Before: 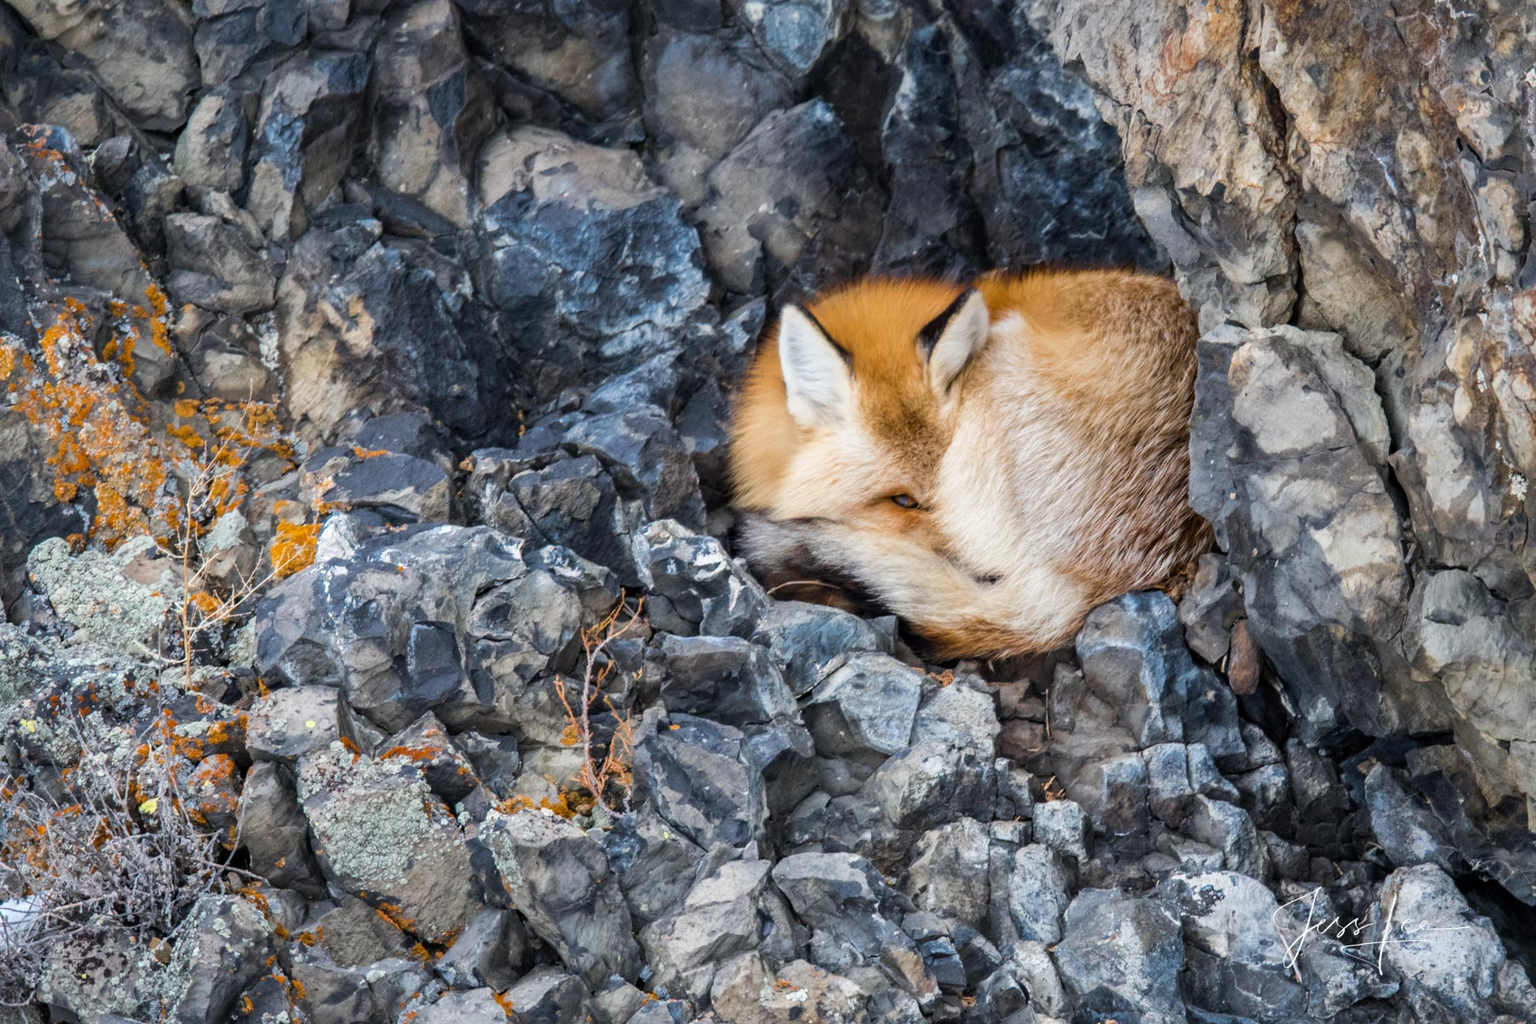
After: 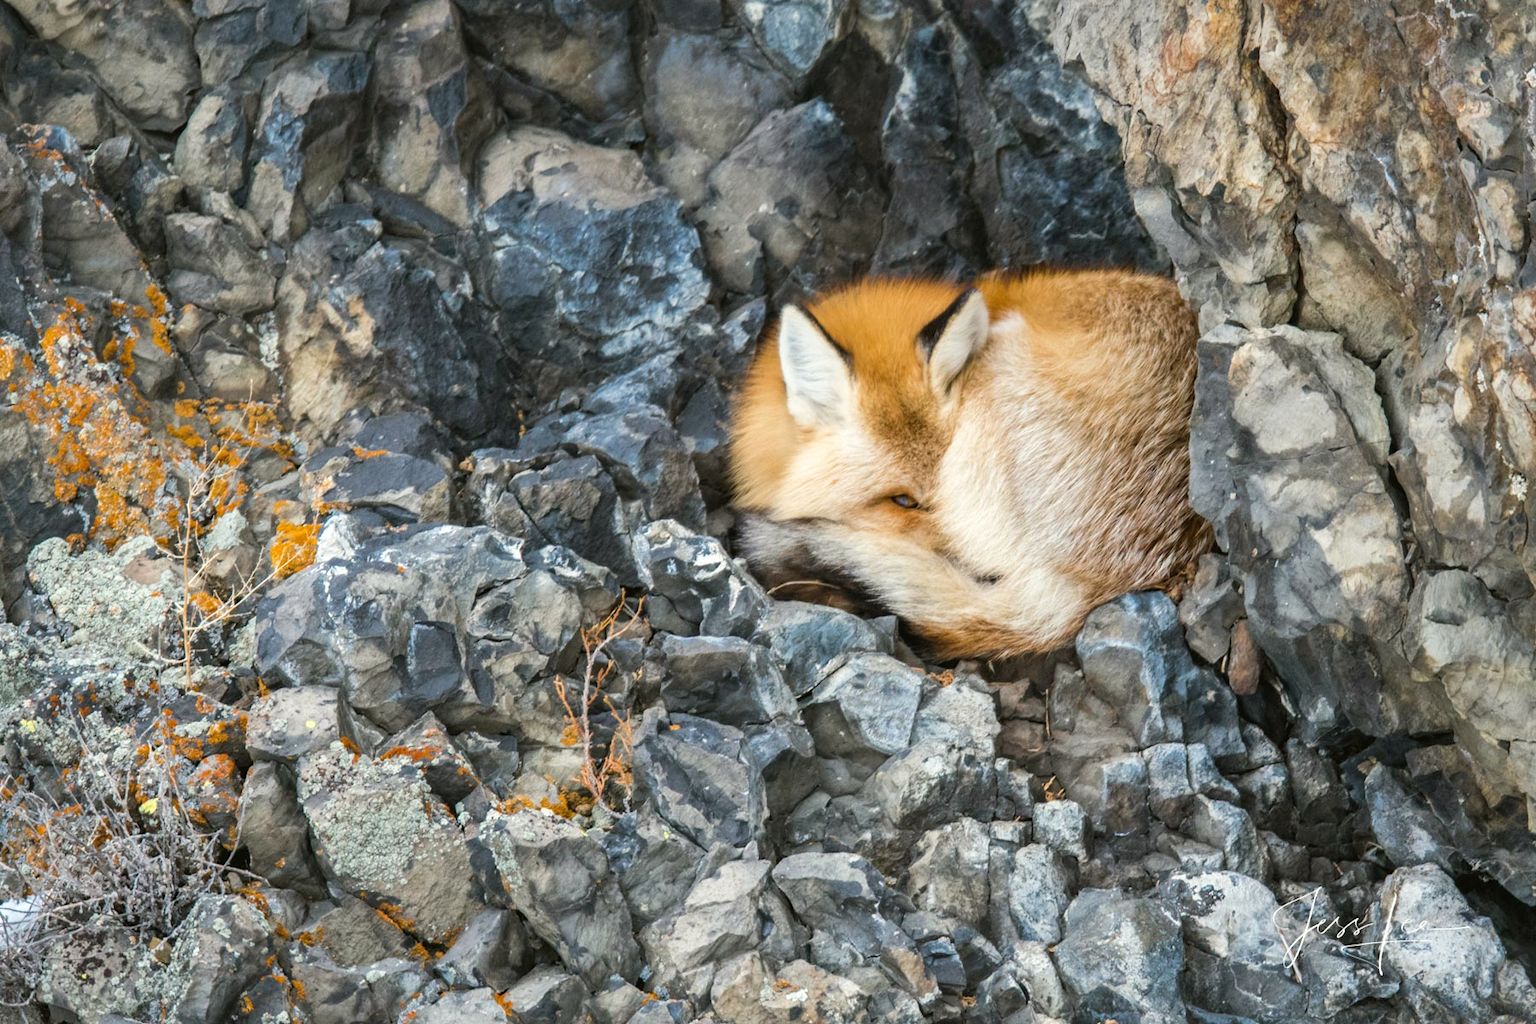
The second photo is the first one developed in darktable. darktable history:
exposure: exposure 0.3 EV, compensate highlight preservation false
color balance: mode lift, gamma, gain (sRGB), lift [1.04, 1, 1, 0.97], gamma [1.01, 1, 1, 0.97], gain [0.96, 1, 1, 0.97]
